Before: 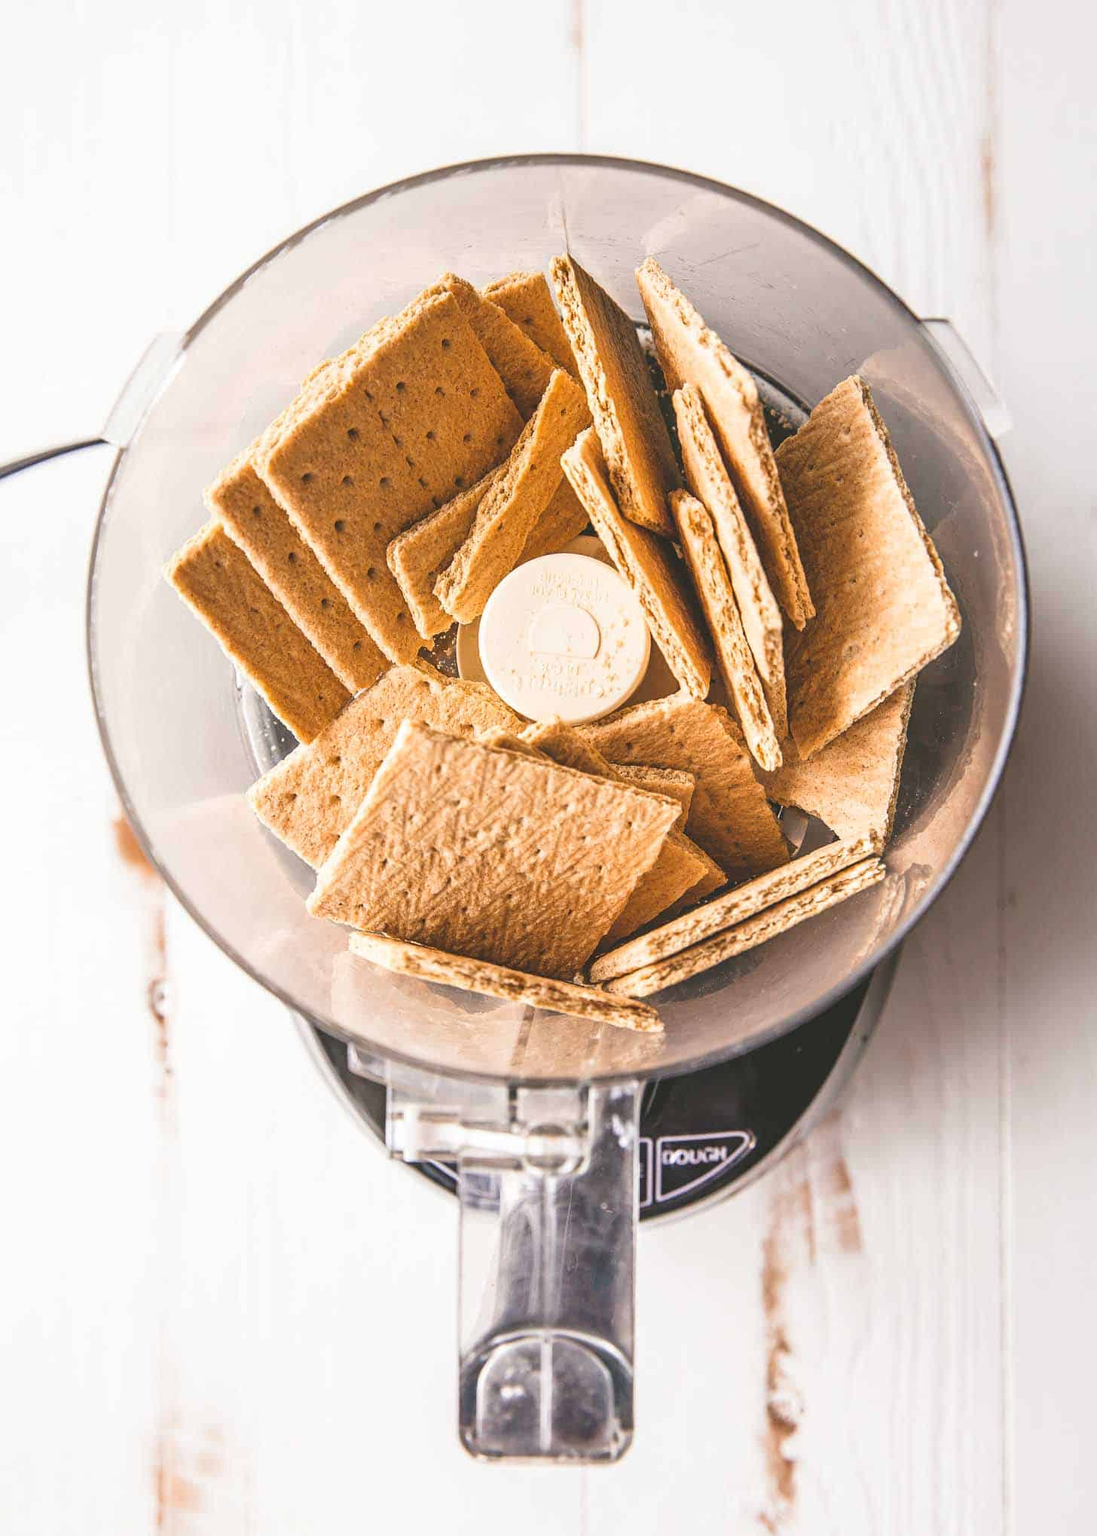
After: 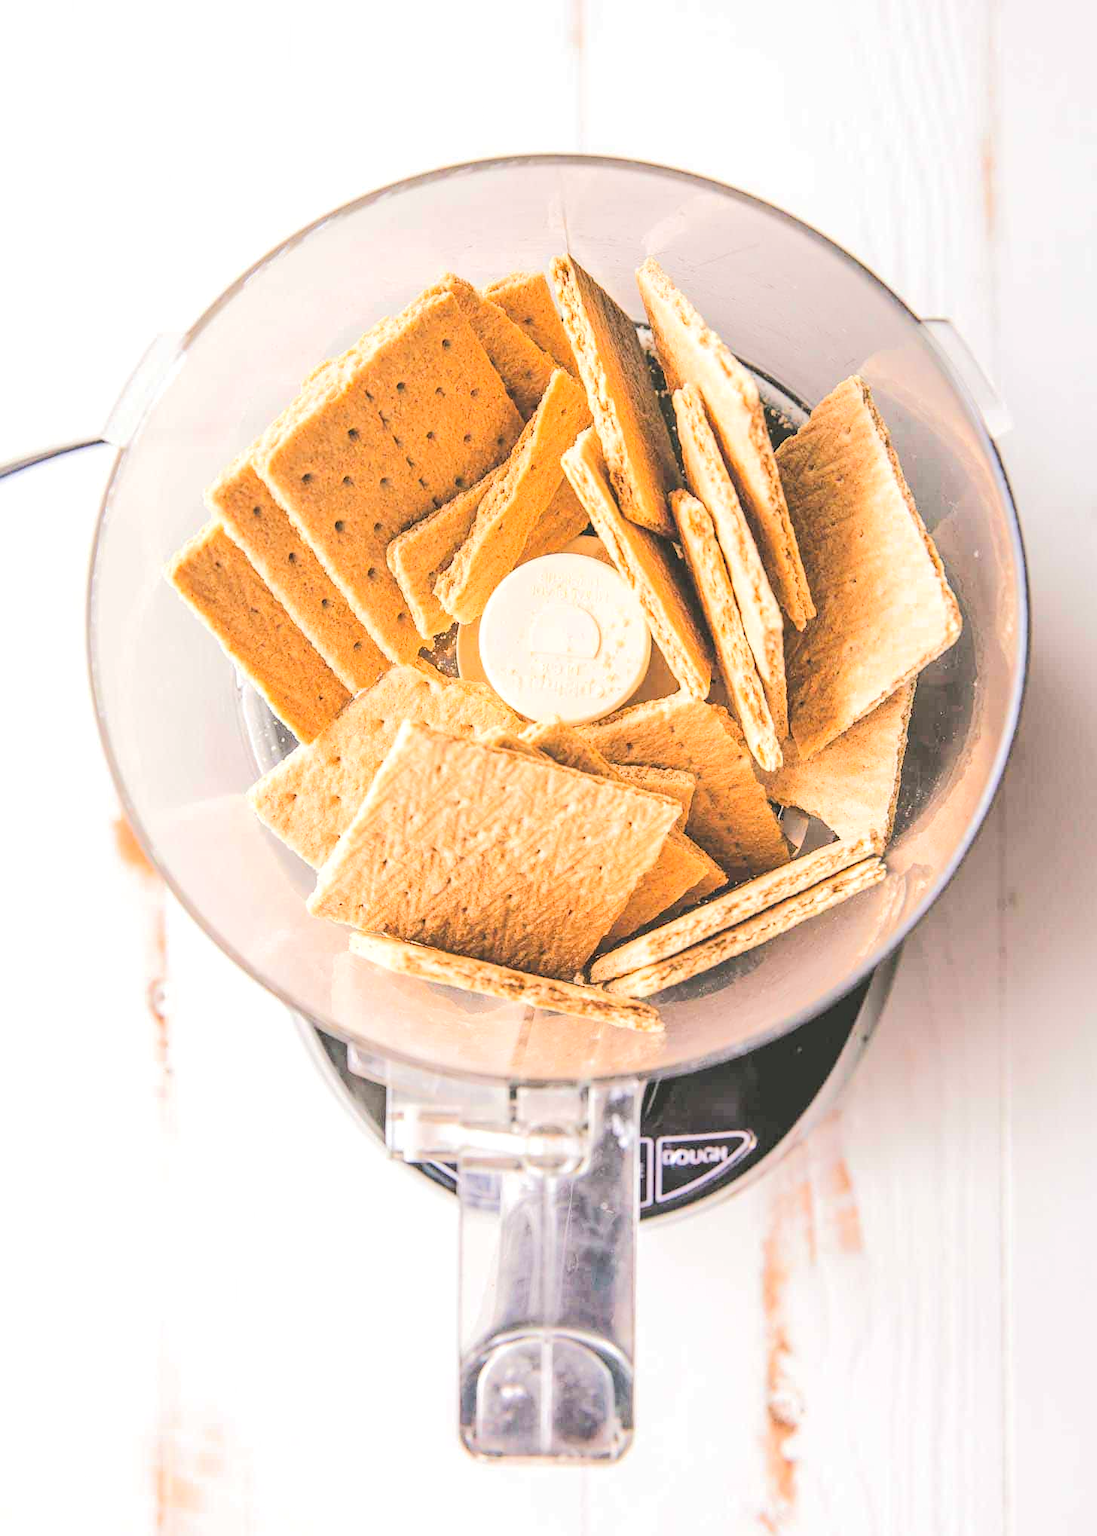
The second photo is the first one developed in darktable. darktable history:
tone equalizer: -7 EV 0.15 EV, -6 EV 0.624 EV, -5 EV 1.13 EV, -4 EV 1.32 EV, -3 EV 1.18 EV, -2 EV 0.6 EV, -1 EV 0.147 EV, edges refinement/feathering 500, mask exposure compensation -1.57 EV, preserve details no
